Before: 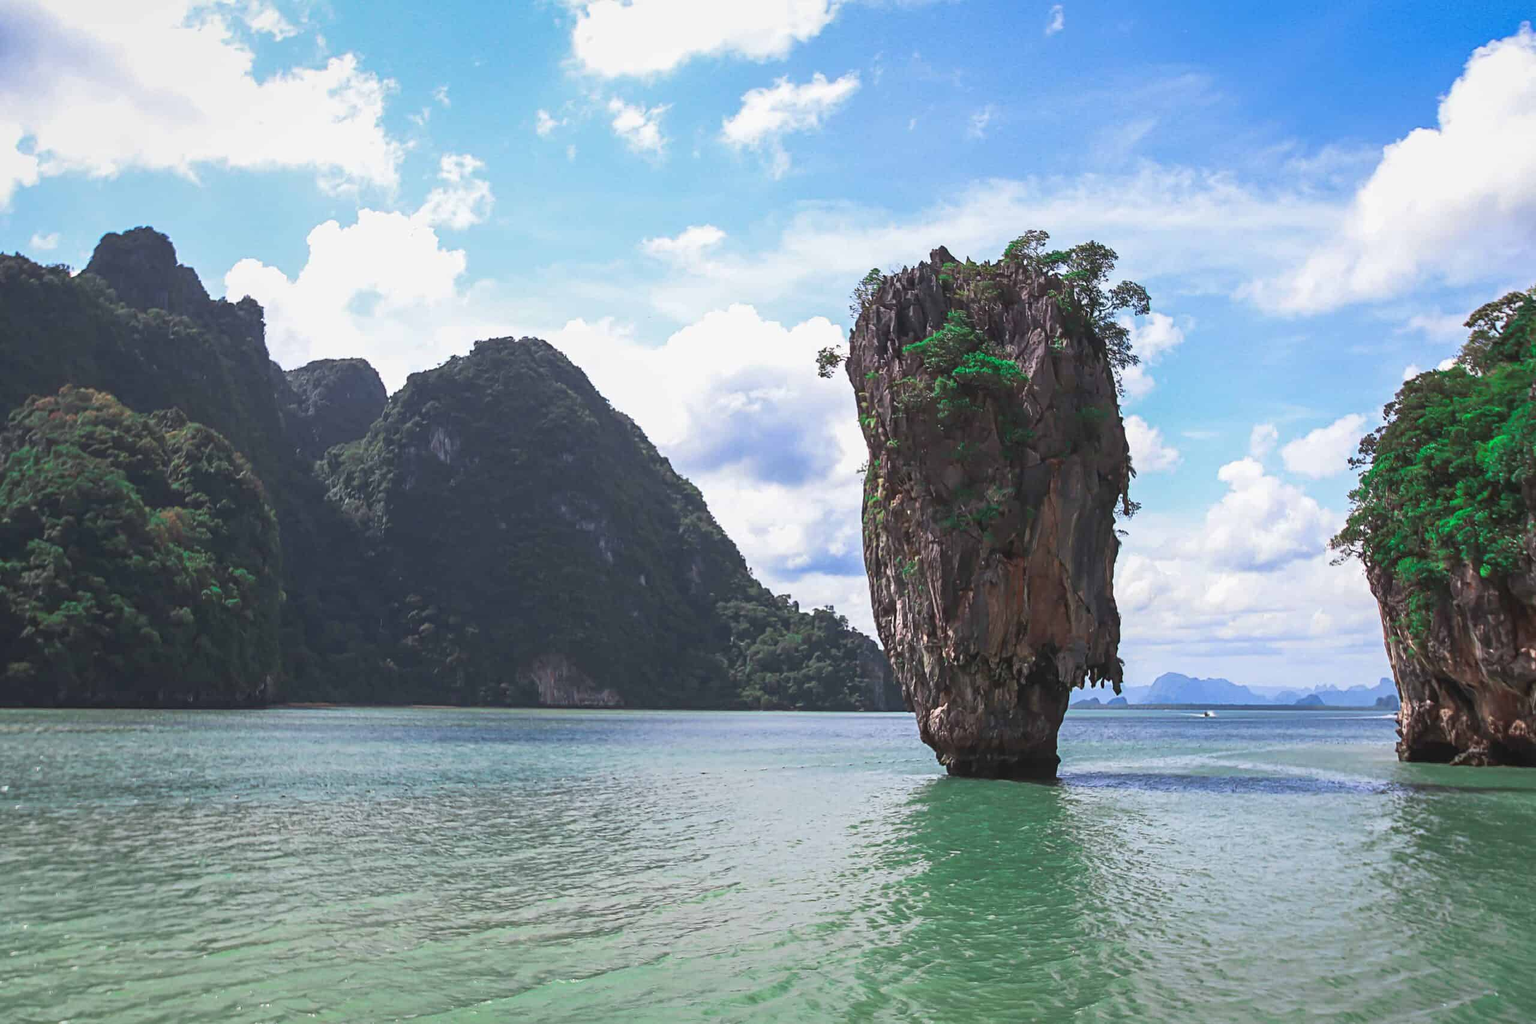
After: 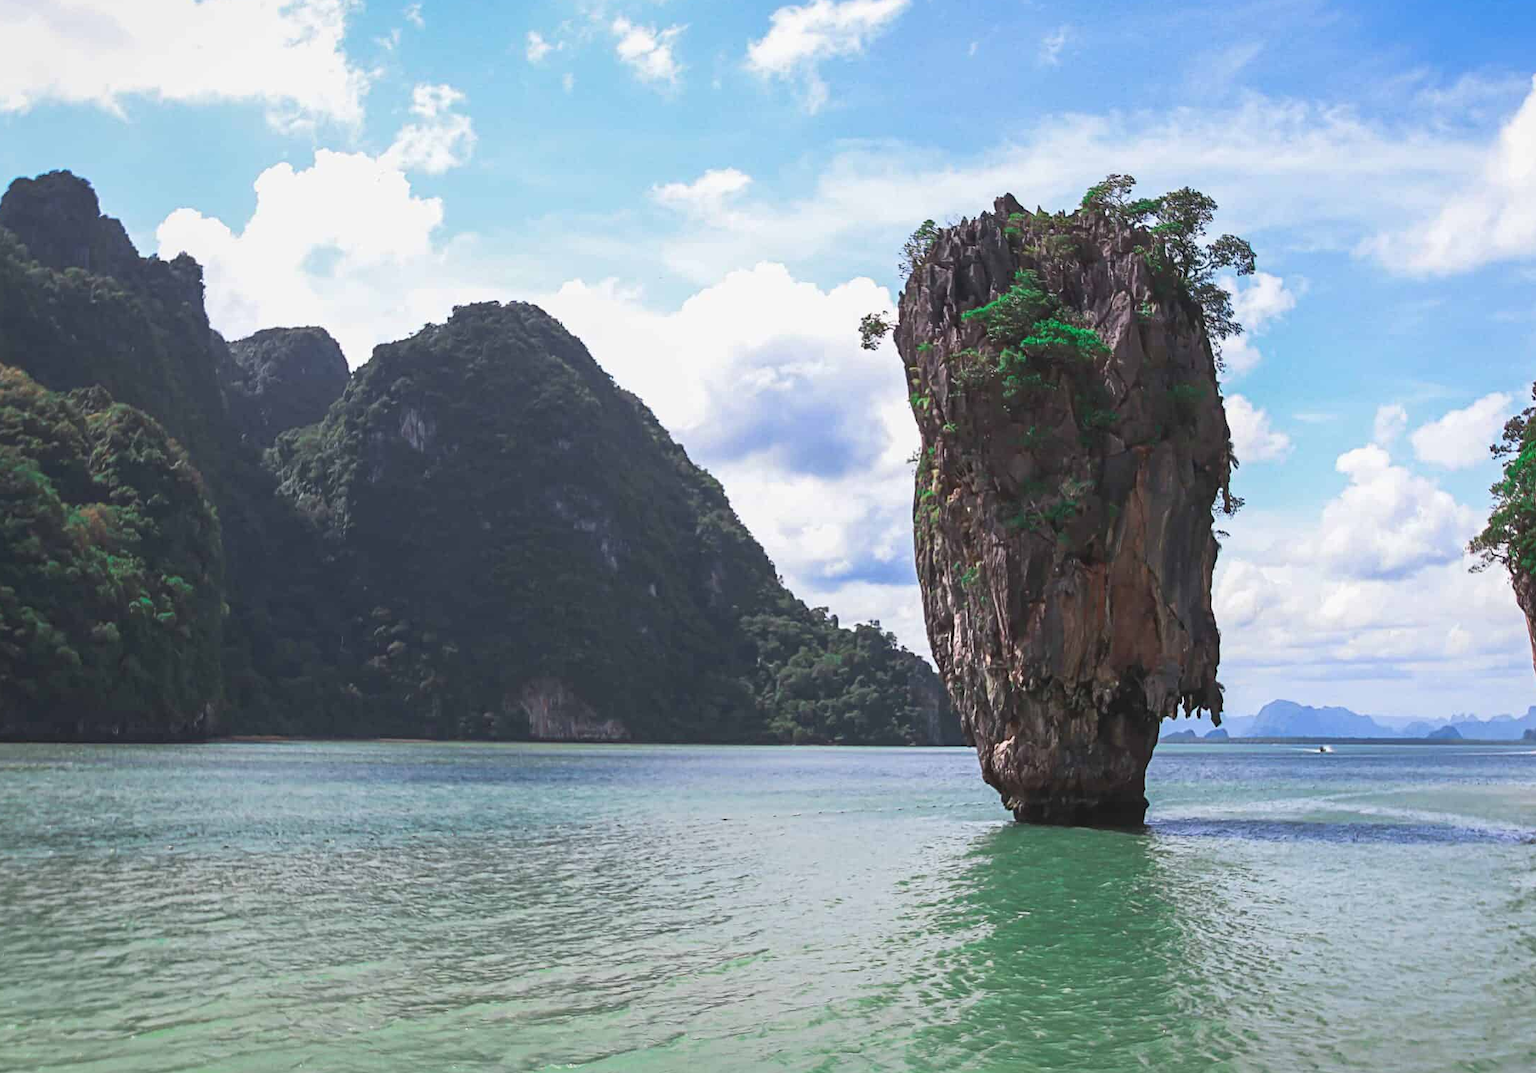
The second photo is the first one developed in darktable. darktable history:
crop: left 6.06%, top 8.144%, right 9.527%, bottom 3.569%
